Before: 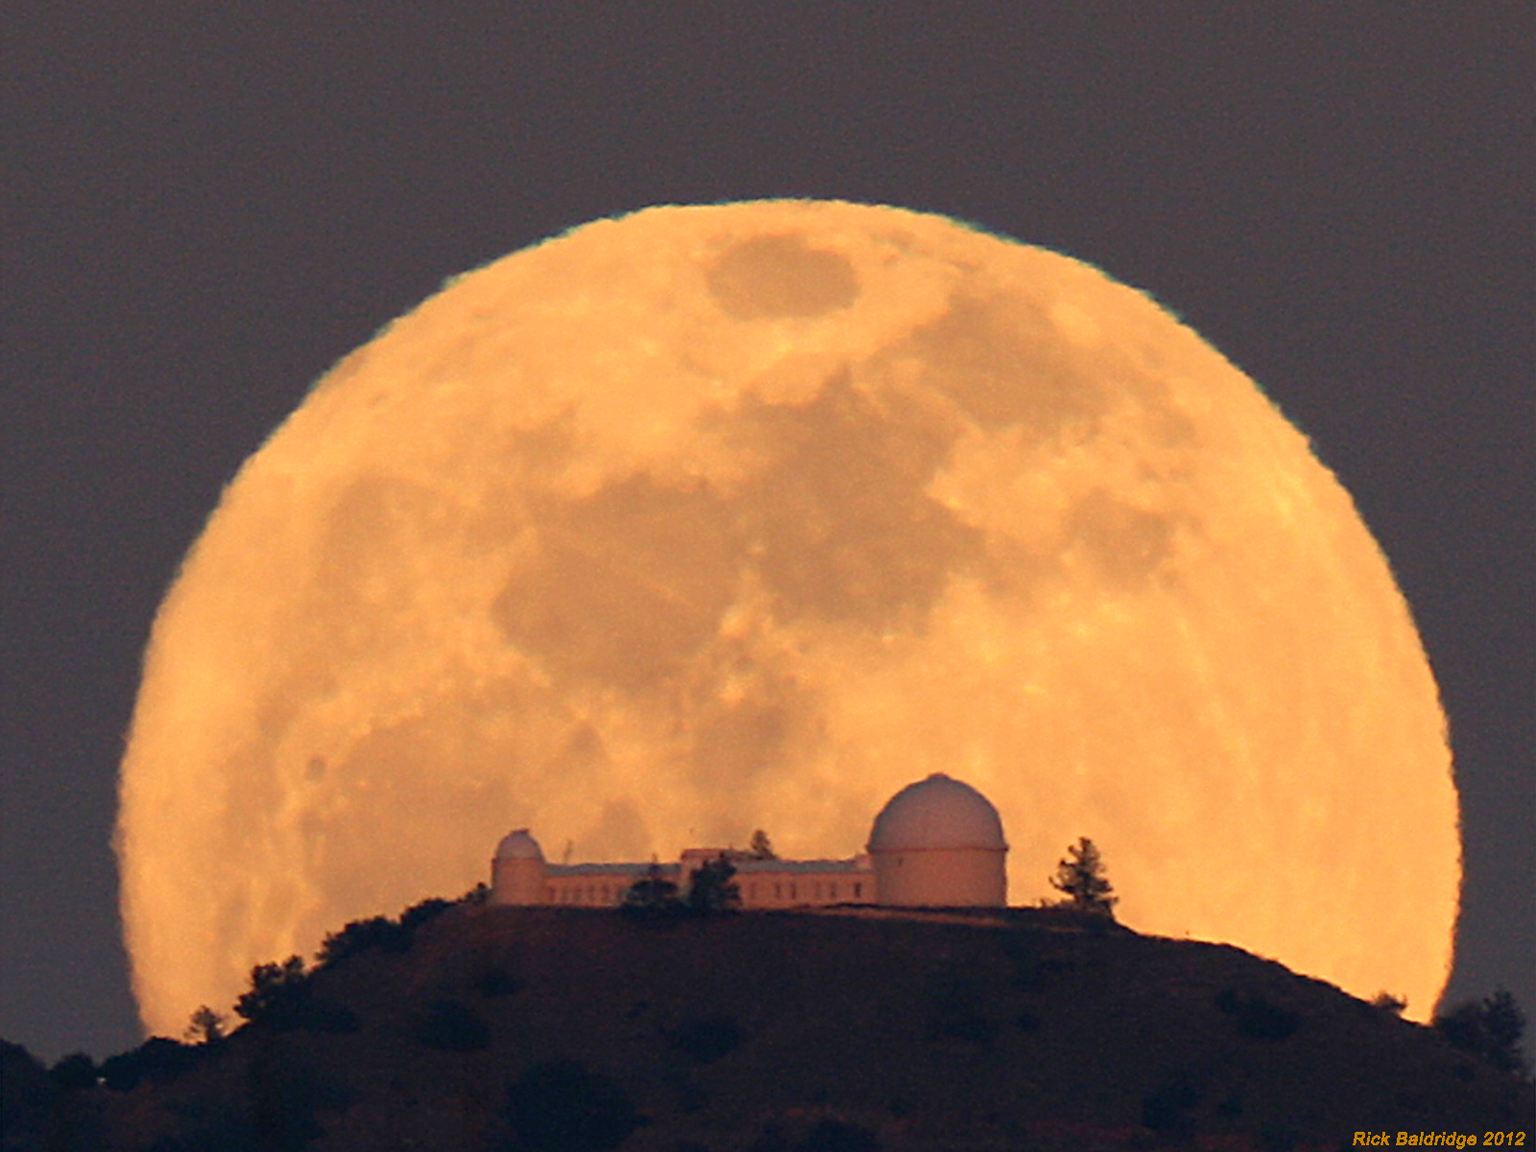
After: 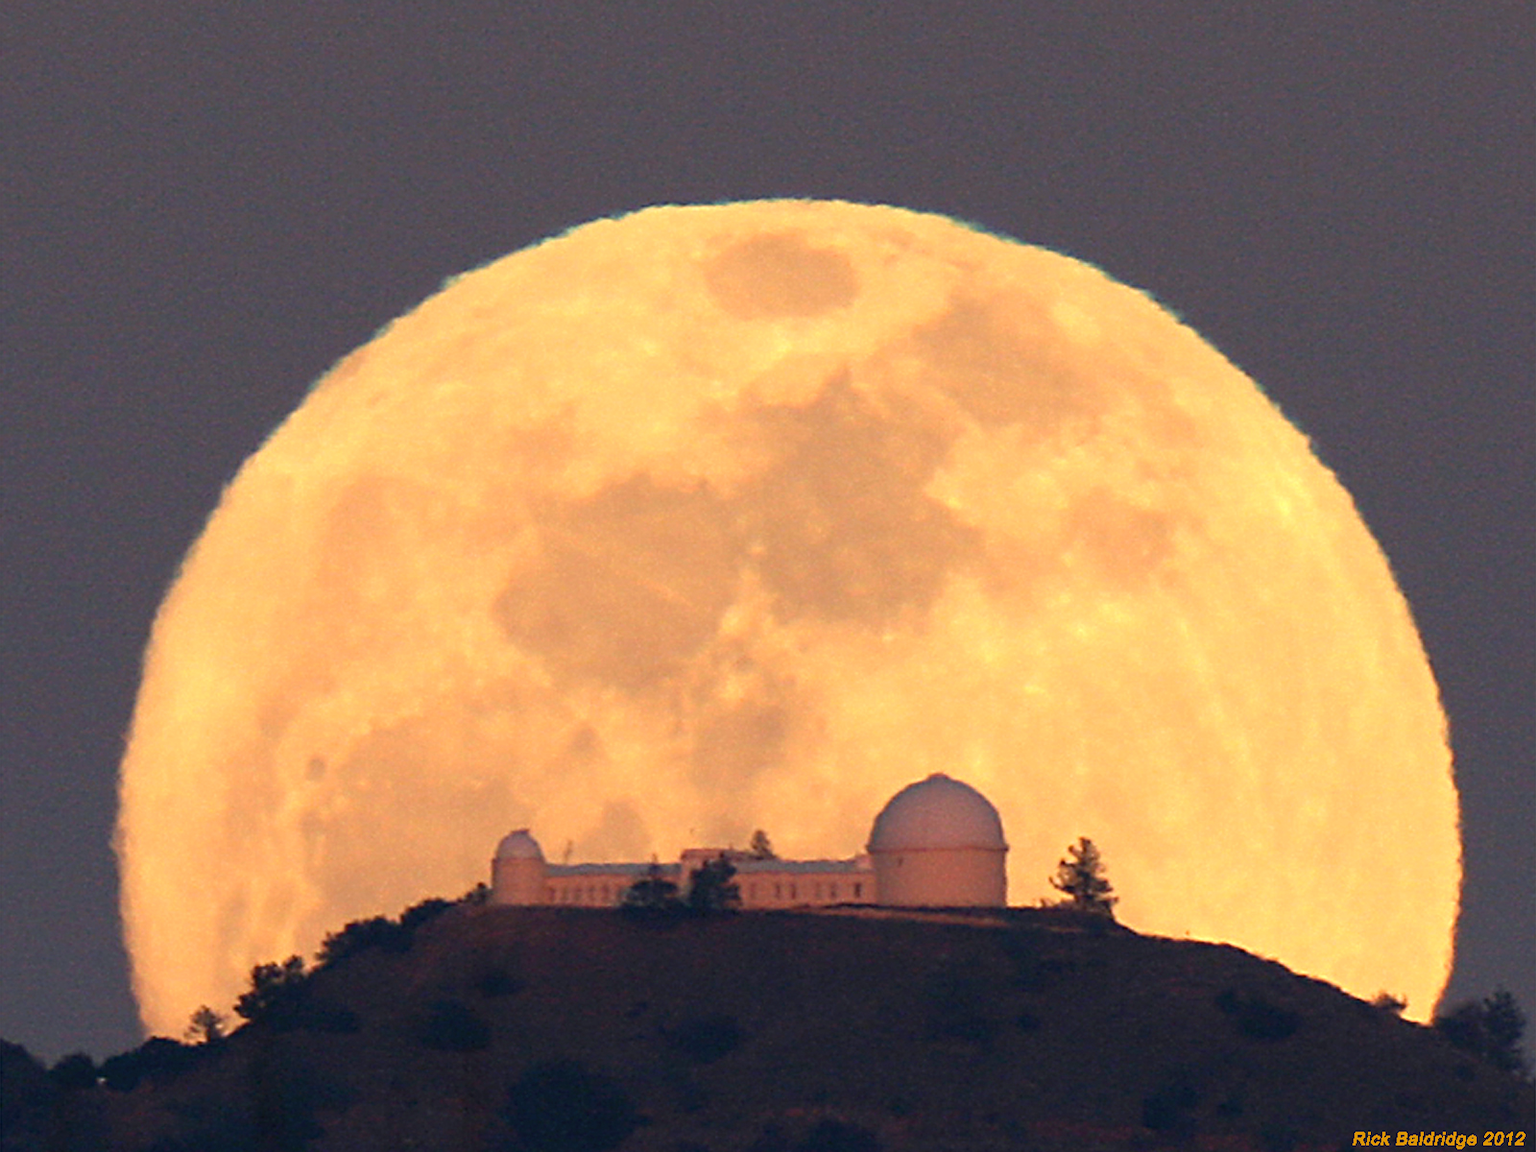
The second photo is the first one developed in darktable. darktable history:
exposure: black level correction 0, exposure 0.5 EV, compensate highlight preservation false
white balance: red 0.967, blue 1.049
